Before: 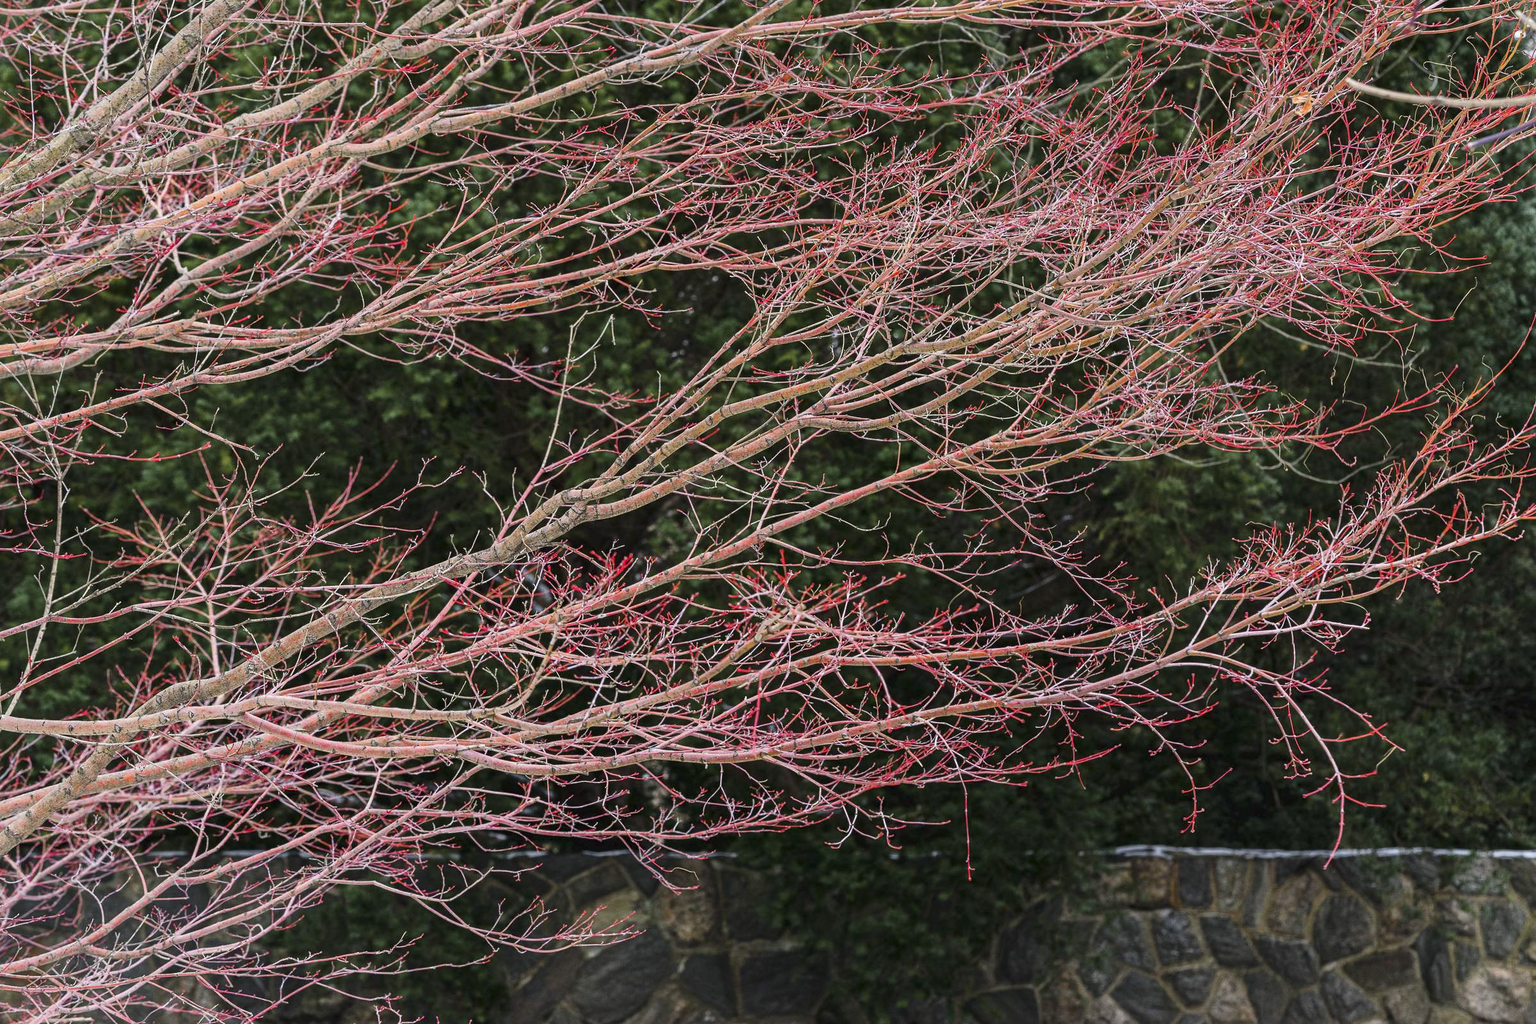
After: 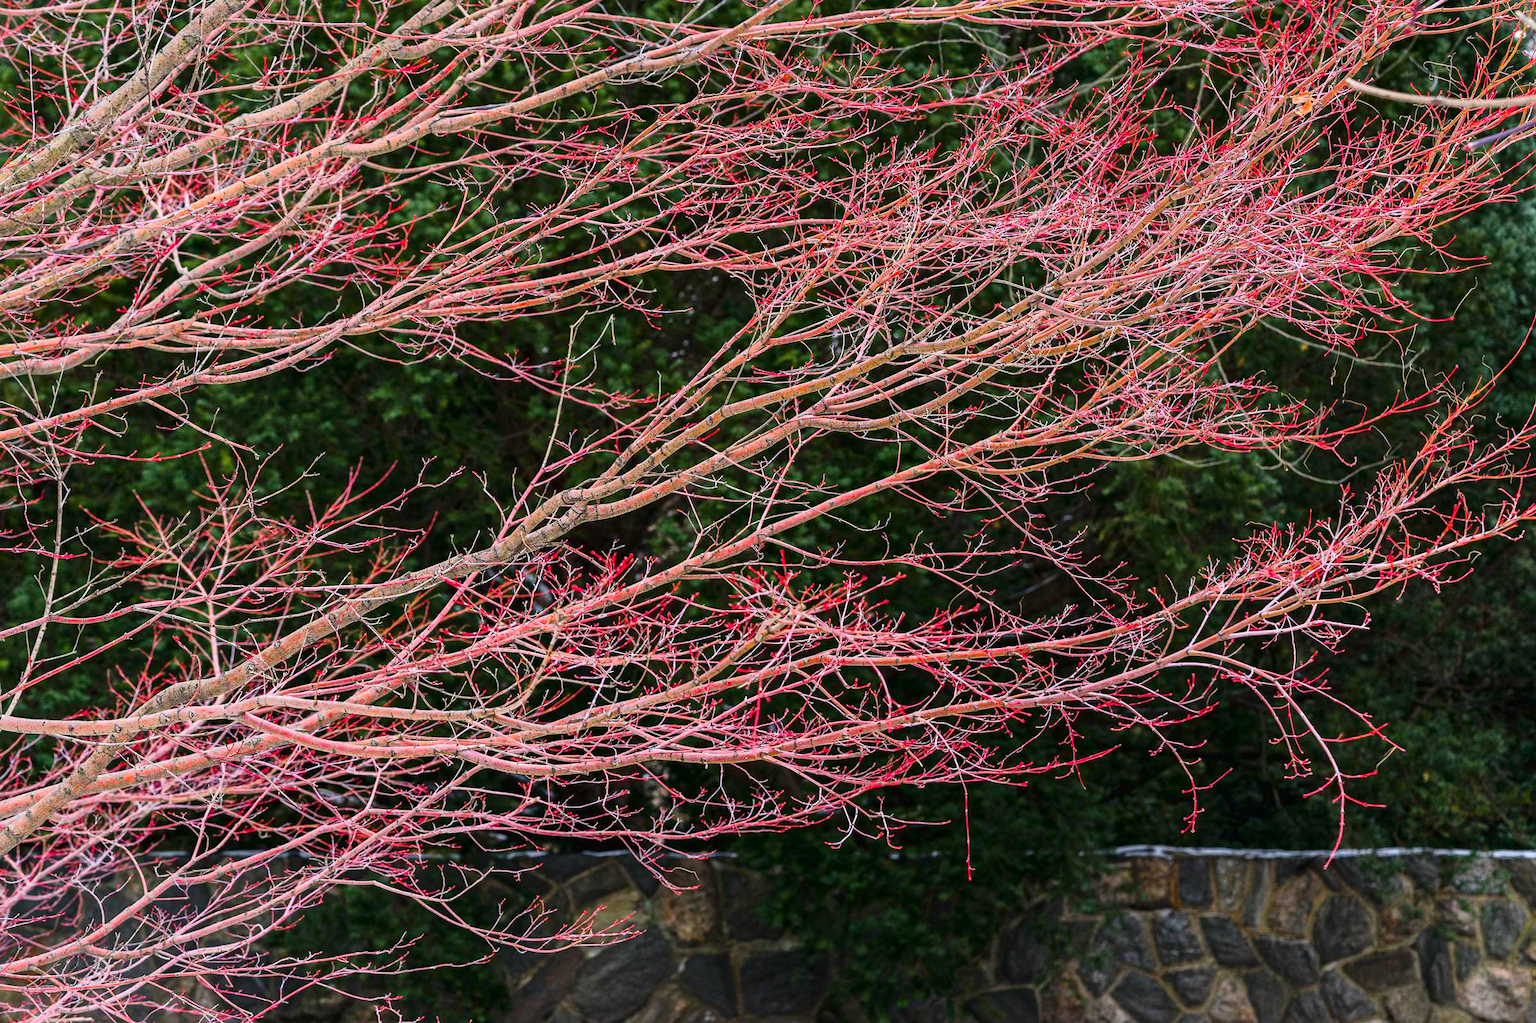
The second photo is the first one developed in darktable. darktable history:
contrast brightness saturation: contrast 0.09, saturation 0.28
white balance: red 1.004, blue 1.024
